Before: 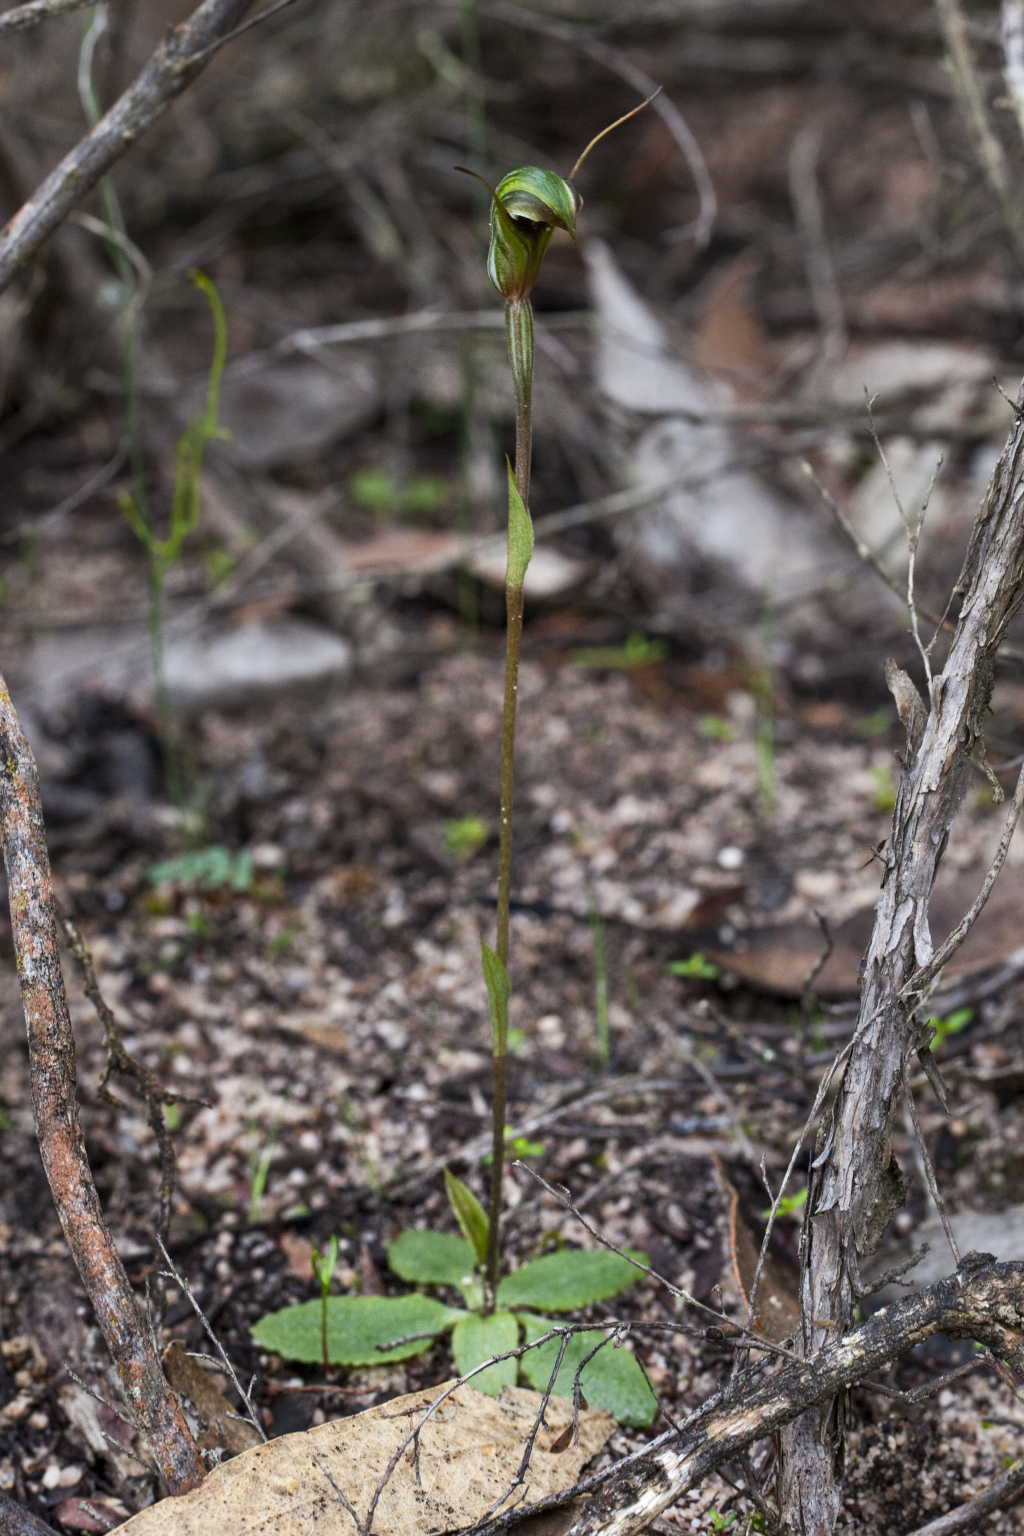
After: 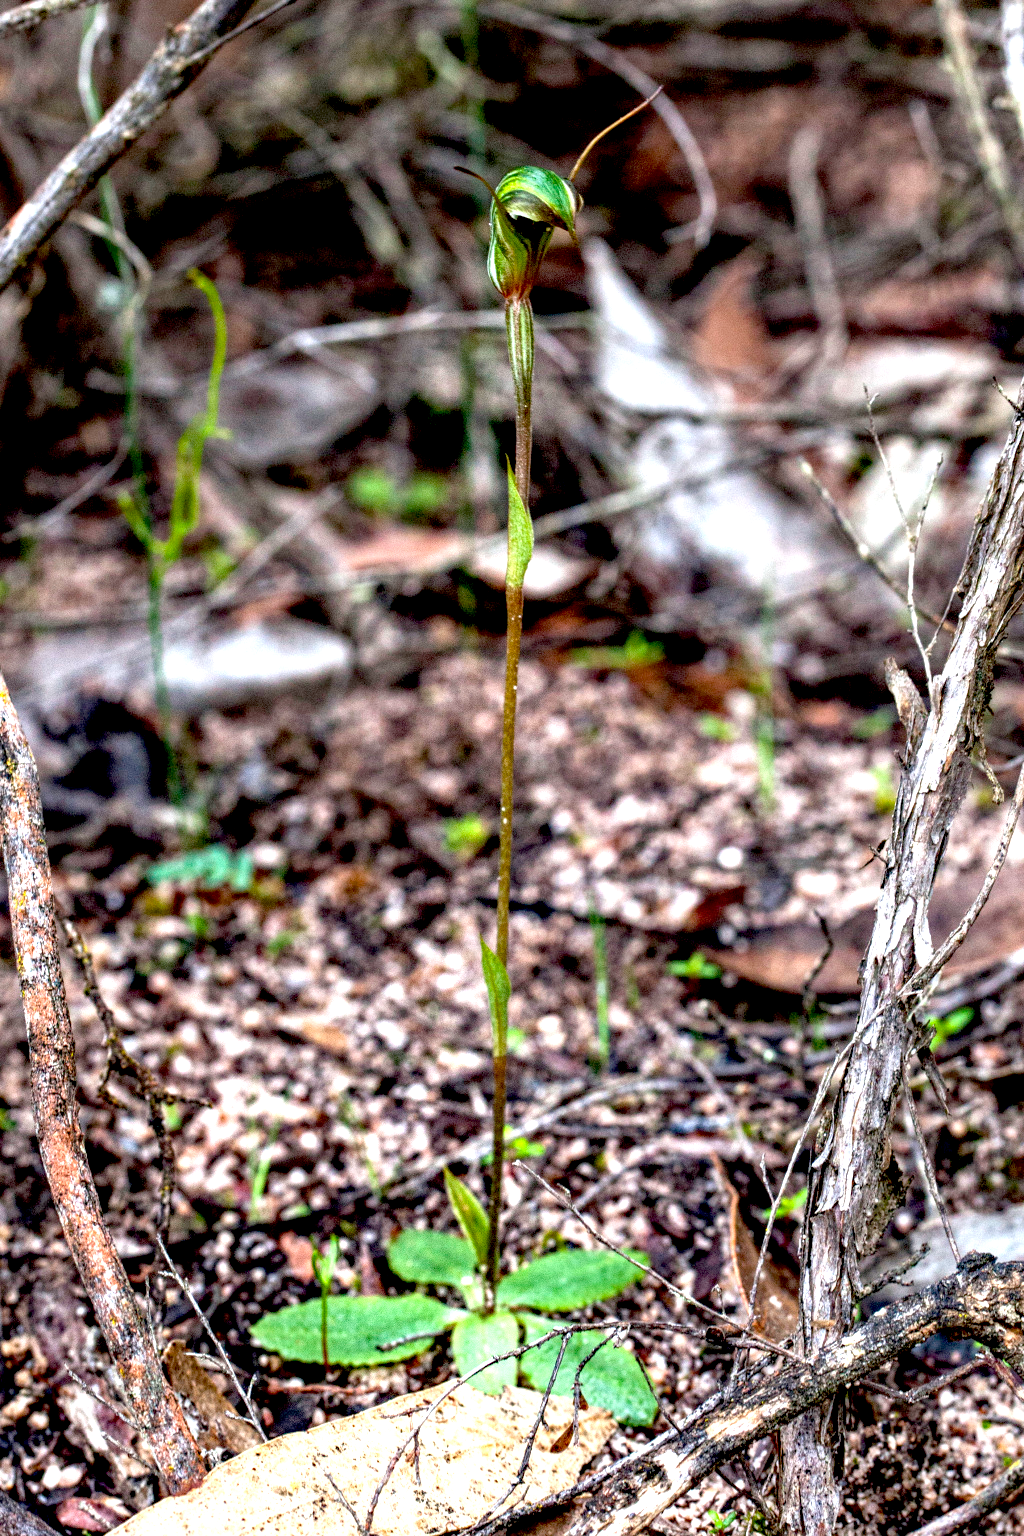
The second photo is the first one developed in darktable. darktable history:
exposure: black level correction 0.017, exposure -0.008 EV, compensate exposure bias true, compensate highlight preservation false
haze removal: compatibility mode true
local contrast: on, module defaults
